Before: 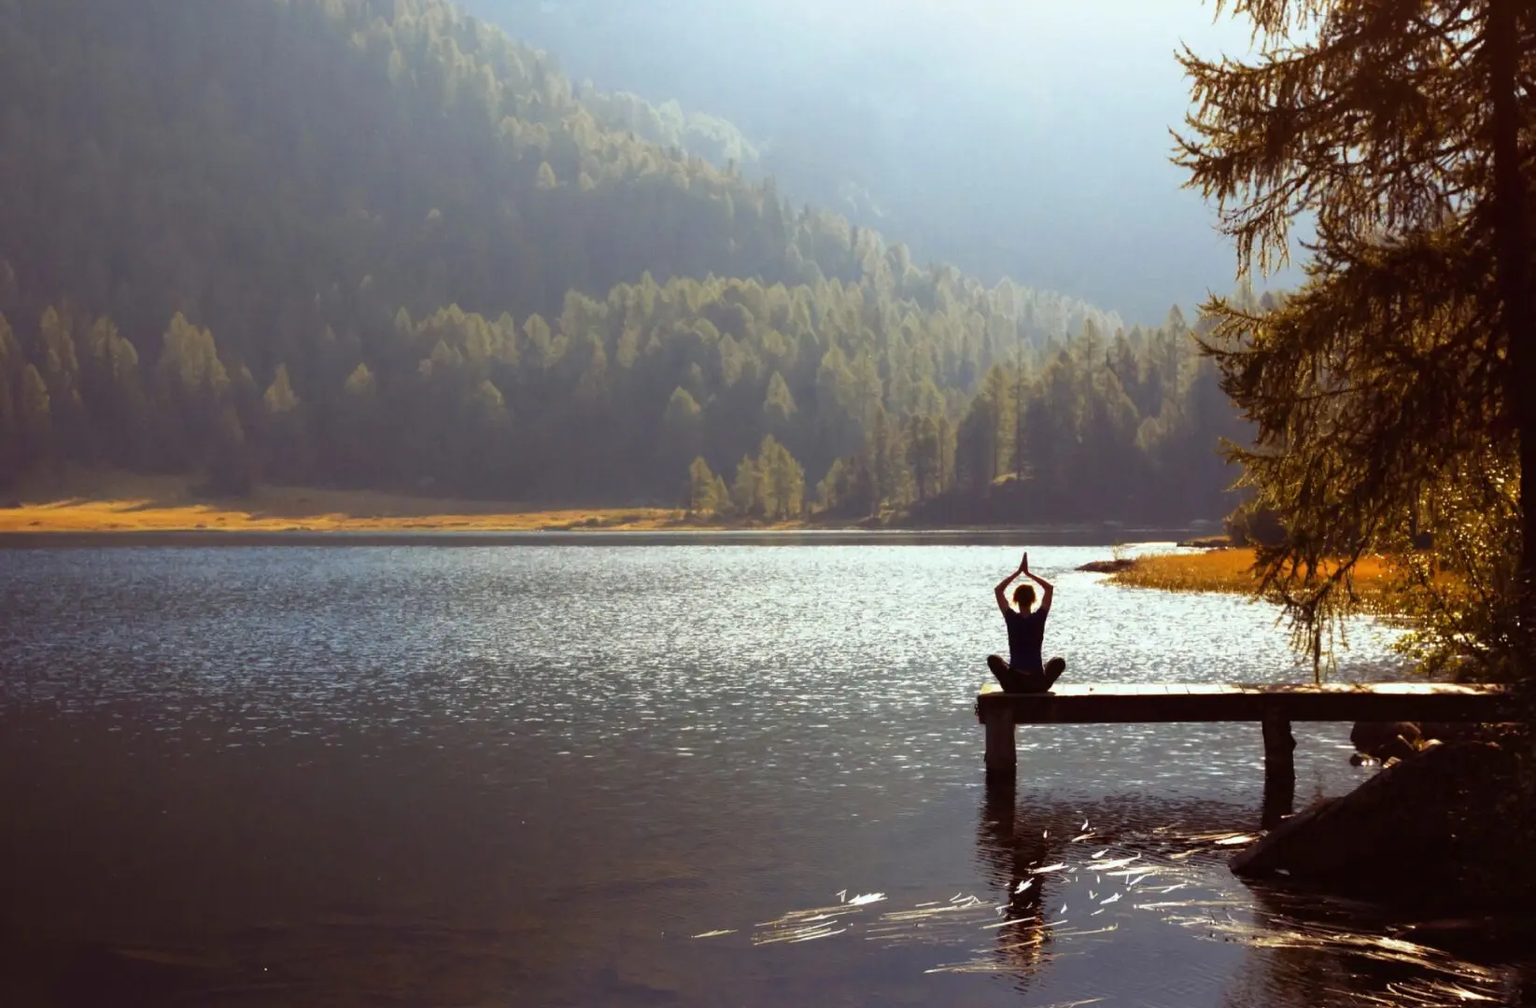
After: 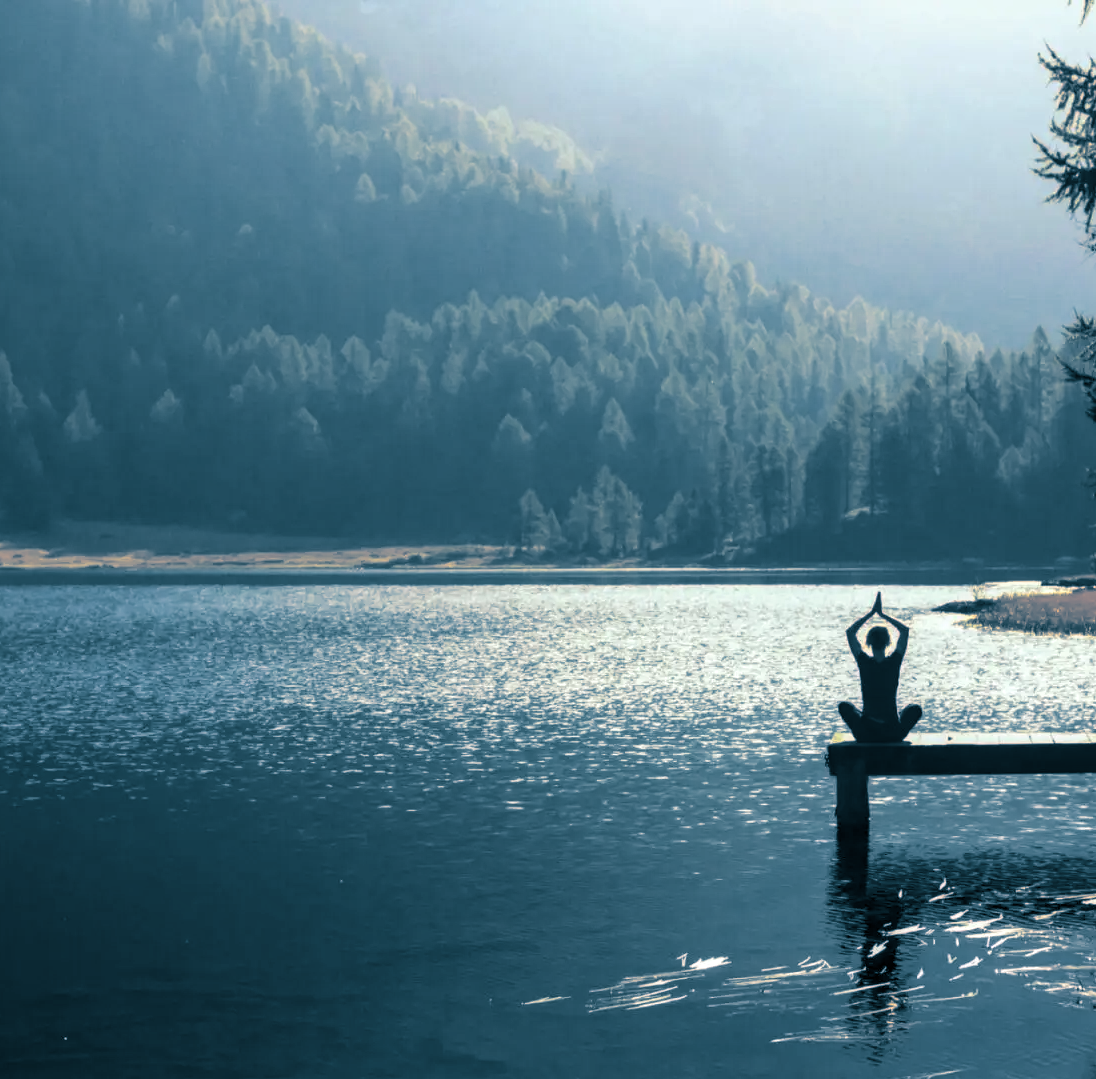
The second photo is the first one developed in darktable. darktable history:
crop and rotate: left 13.409%, right 19.924%
split-toning: shadows › hue 212.4°, balance -70
local contrast: on, module defaults
